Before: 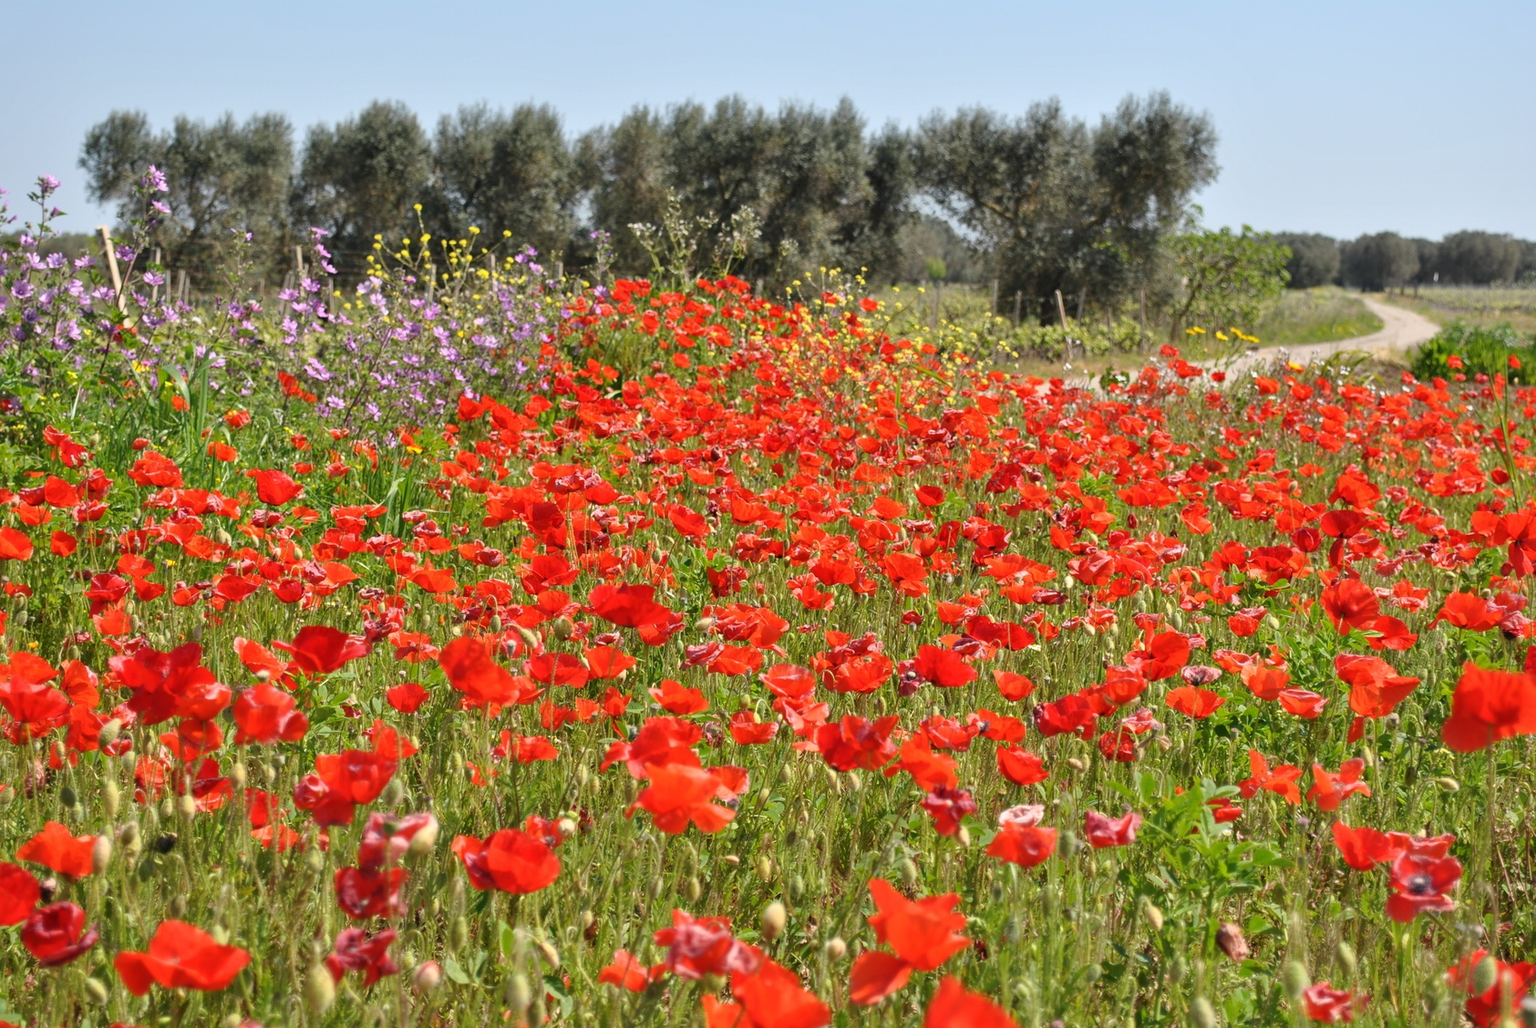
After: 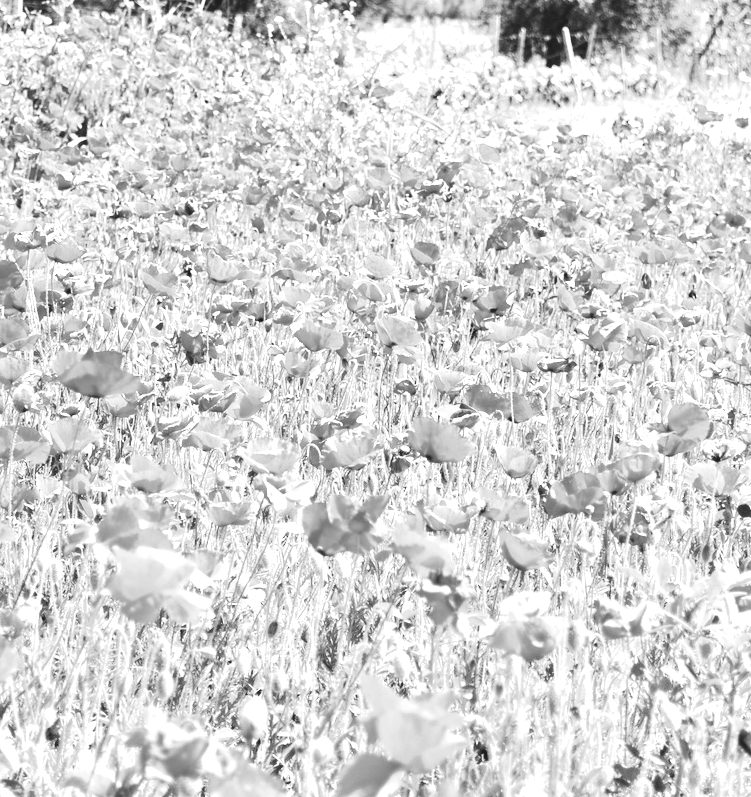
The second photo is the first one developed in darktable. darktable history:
exposure: black level correction -0.024, exposure 1.397 EV, compensate exposure bias true, compensate highlight preservation false
tone equalizer: -8 EV -0.442 EV, -7 EV -0.424 EV, -6 EV -0.309 EV, -5 EV -0.183 EV, -3 EV 0.201 EV, -2 EV 0.34 EV, -1 EV 0.367 EV, +0 EV 0.39 EV, edges refinement/feathering 500, mask exposure compensation -1.57 EV, preserve details no
color correction: highlights b* 0.034, saturation 0.994
crop: left 35.355%, top 25.886%, right 20.019%, bottom 3.396%
base curve: curves: ch0 [(0, 0) (0, 0.001) (0.001, 0.001) (0.004, 0.002) (0.007, 0.004) (0.015, 0.013) (0.033, 0.045) (0.052, 0.096) (0.075, 0.17) (0.099, 0.241) (0.163, 0.42) (0.219, 0.55) (0.259, 0.616) (0.327, 0.722) (0.365, 0.765) (0.522, 0.873) (0.547, 0.881) (0.689, 0.919) (0.826, 0.952) (1, 1)], preserve colors none
contrast brightness saturation: contrast 0.016, brightness -0.997, saturation -0.999
